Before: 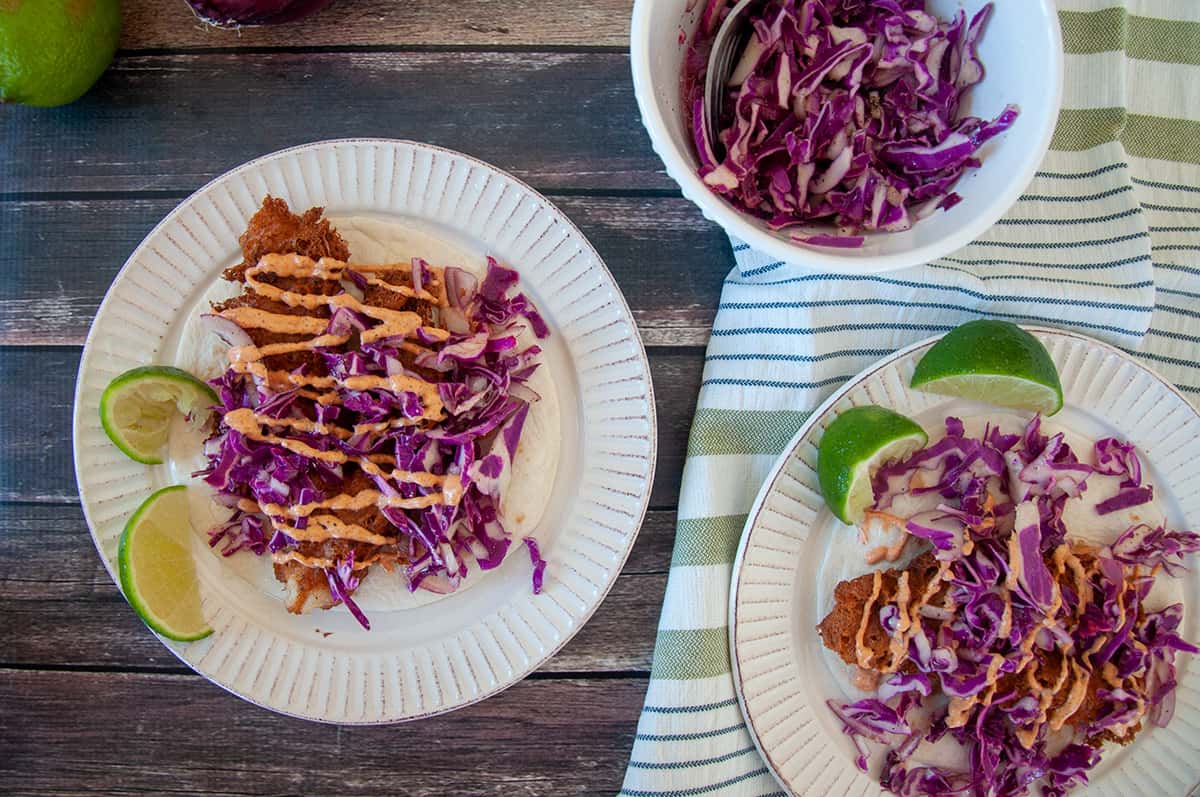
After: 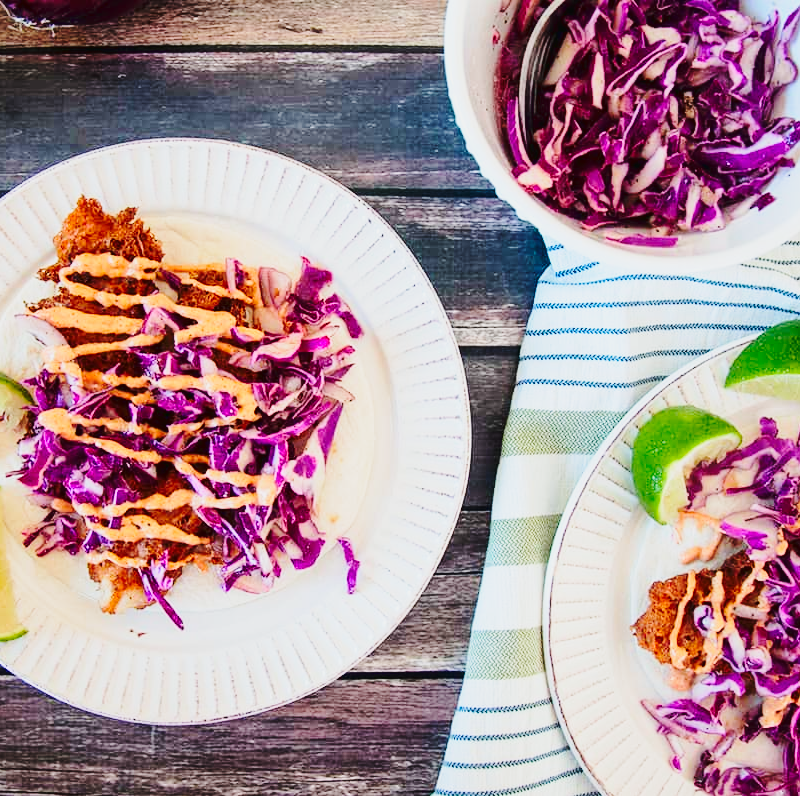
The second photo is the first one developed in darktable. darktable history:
tone curve: curves: ch0 [(0, 0.02) (0.063, 0.058) (0.262, 0.243) (0.447, 0.468) (0.544, 0.596) (0.805, 0.823) (1, 0.952)]; ch1 [(0, 0) (0.339, 0.31) (0.417, 0.401) (0.452, 0.455) (0.482, 0.483) (0.502, 0.499) (0.517, 0.506) (0.55, 0.542) (0.588, 0.604) (0.729, 0.782) (1, 1)]; ch2 [(0, 0) (0.346, 0.34) (0.431, 0.45) (0.485, 0.487) (0.5, 0.496) (0.527, 0.526) (0.56, 0.574) (0.613, 0.642) (0.679, 0.703) (1, 1)], color space Lab, linked channels, preserve colors none
base curve: curves: ch0 [(0, 0) (0.032, 0.037) (0.105, 0.228) (0.435, 0.76) (0.856, 0.983) (1, 1)], preserve colors none
crop and rotate: left 15.575%, right 17.695%
